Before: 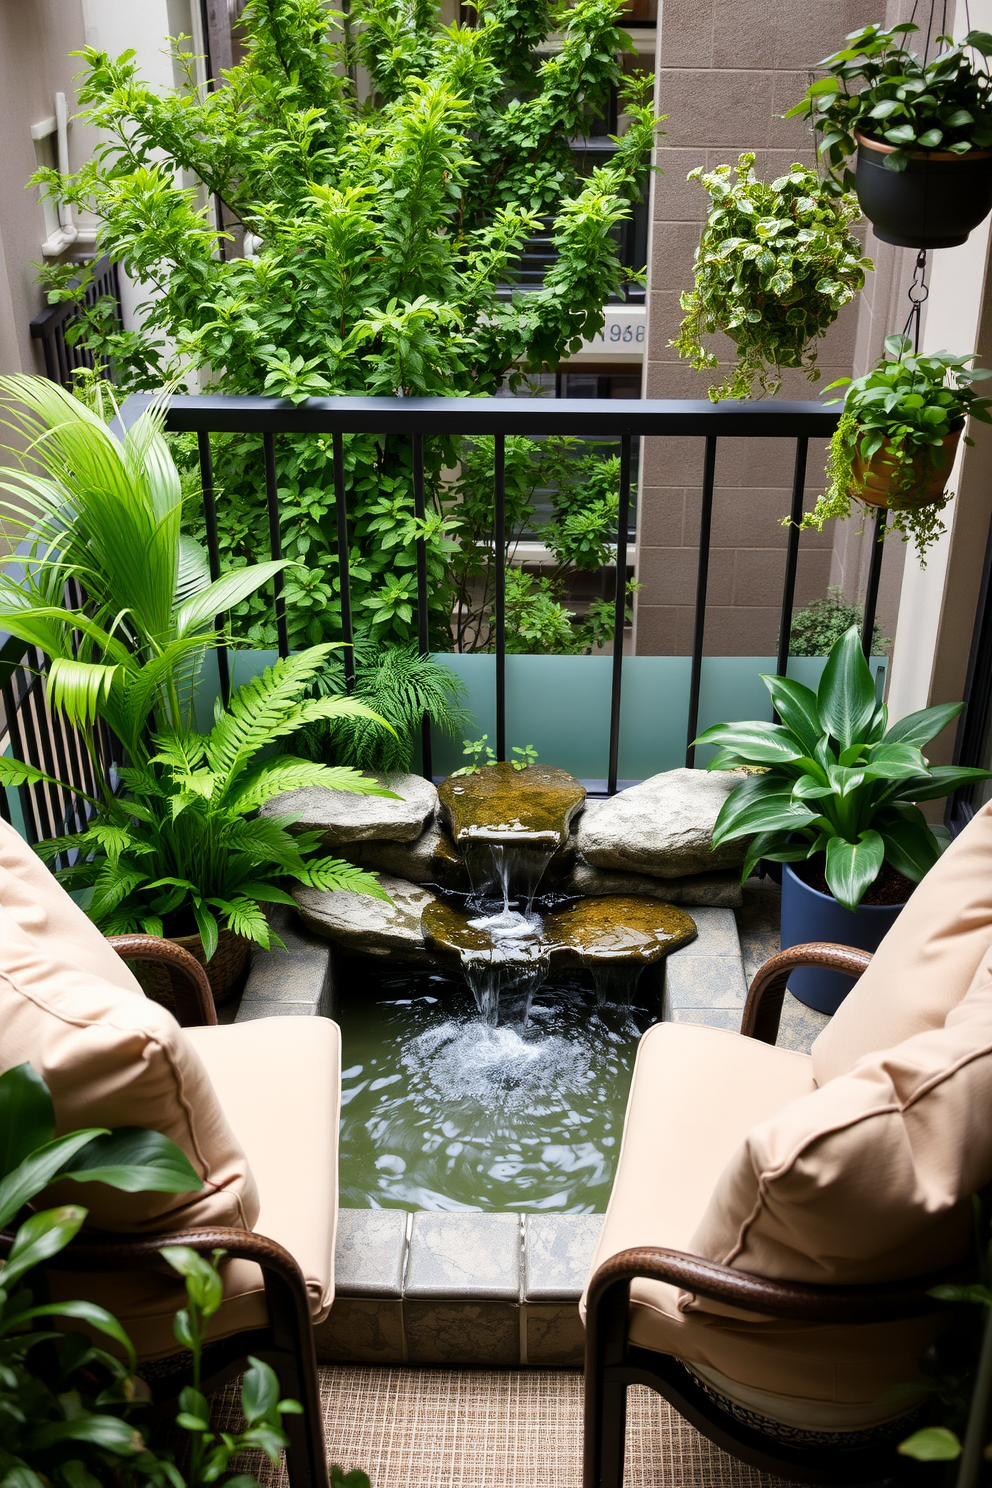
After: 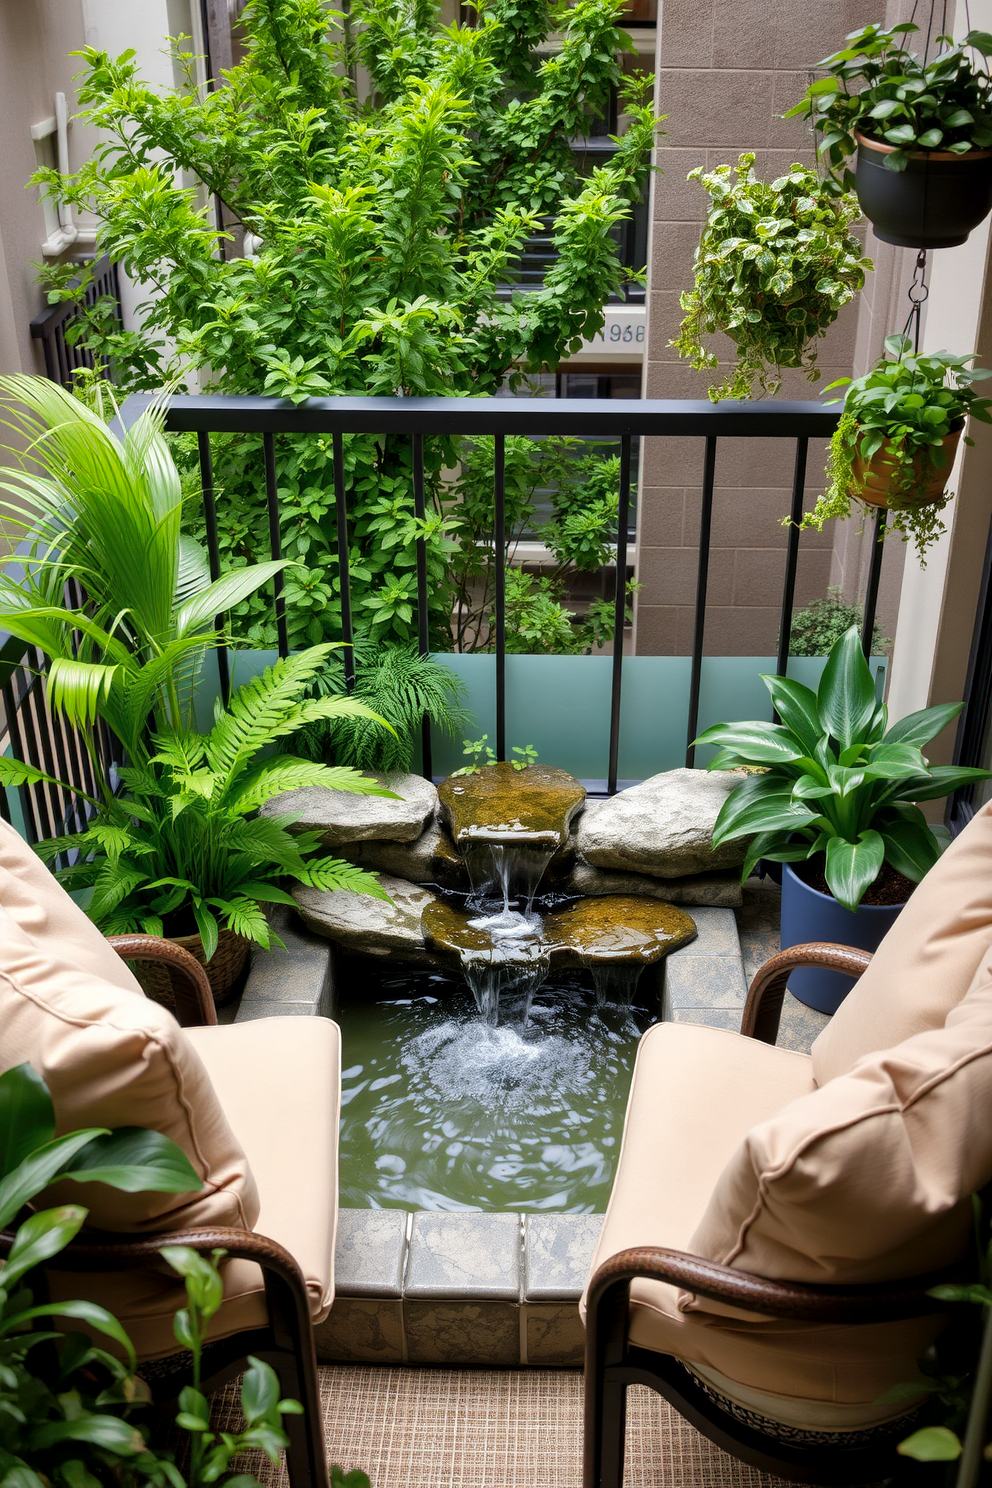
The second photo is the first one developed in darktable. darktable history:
local contrast: highlights 101%, shadows 99%, detail 119%, midtone range 0.2
shadows and highlights: on, module defaults
